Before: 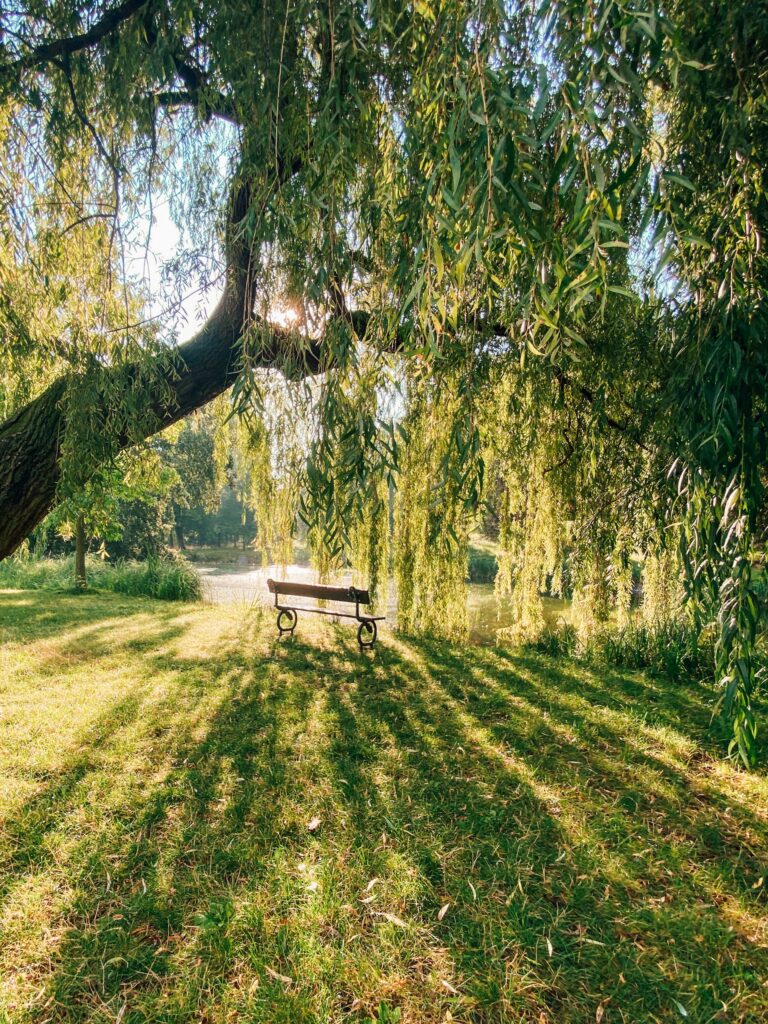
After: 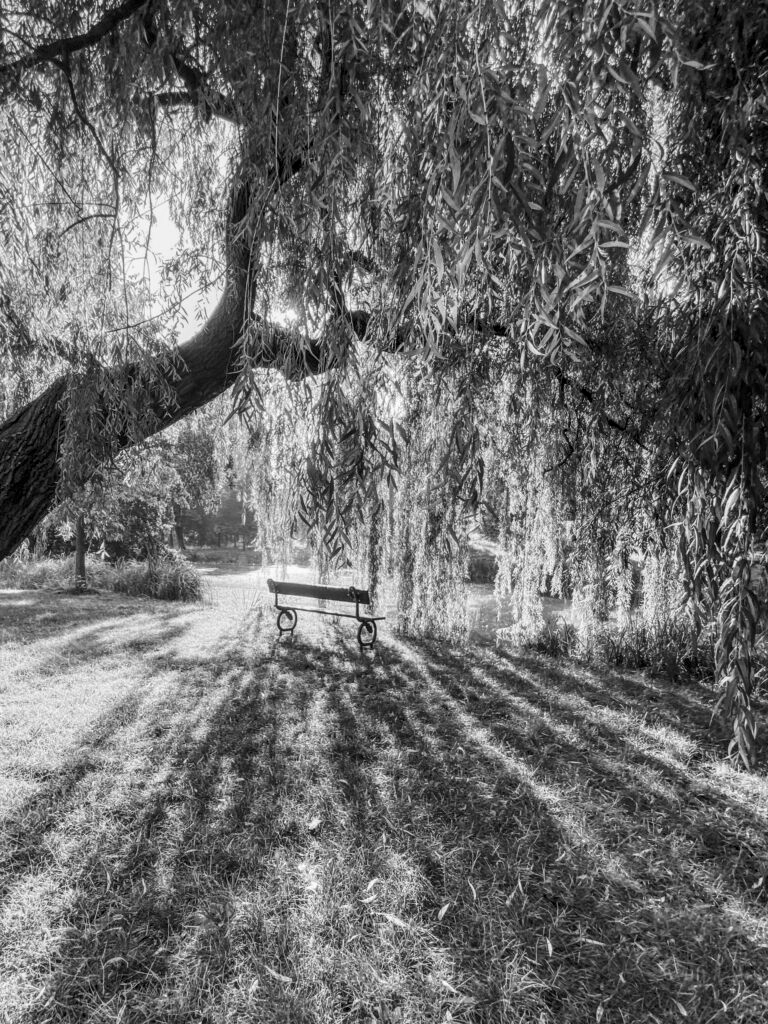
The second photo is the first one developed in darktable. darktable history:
white balance: red 1, blue 1
local contrast: on, module defaults
monochrome: a 73.58, b 64.21
